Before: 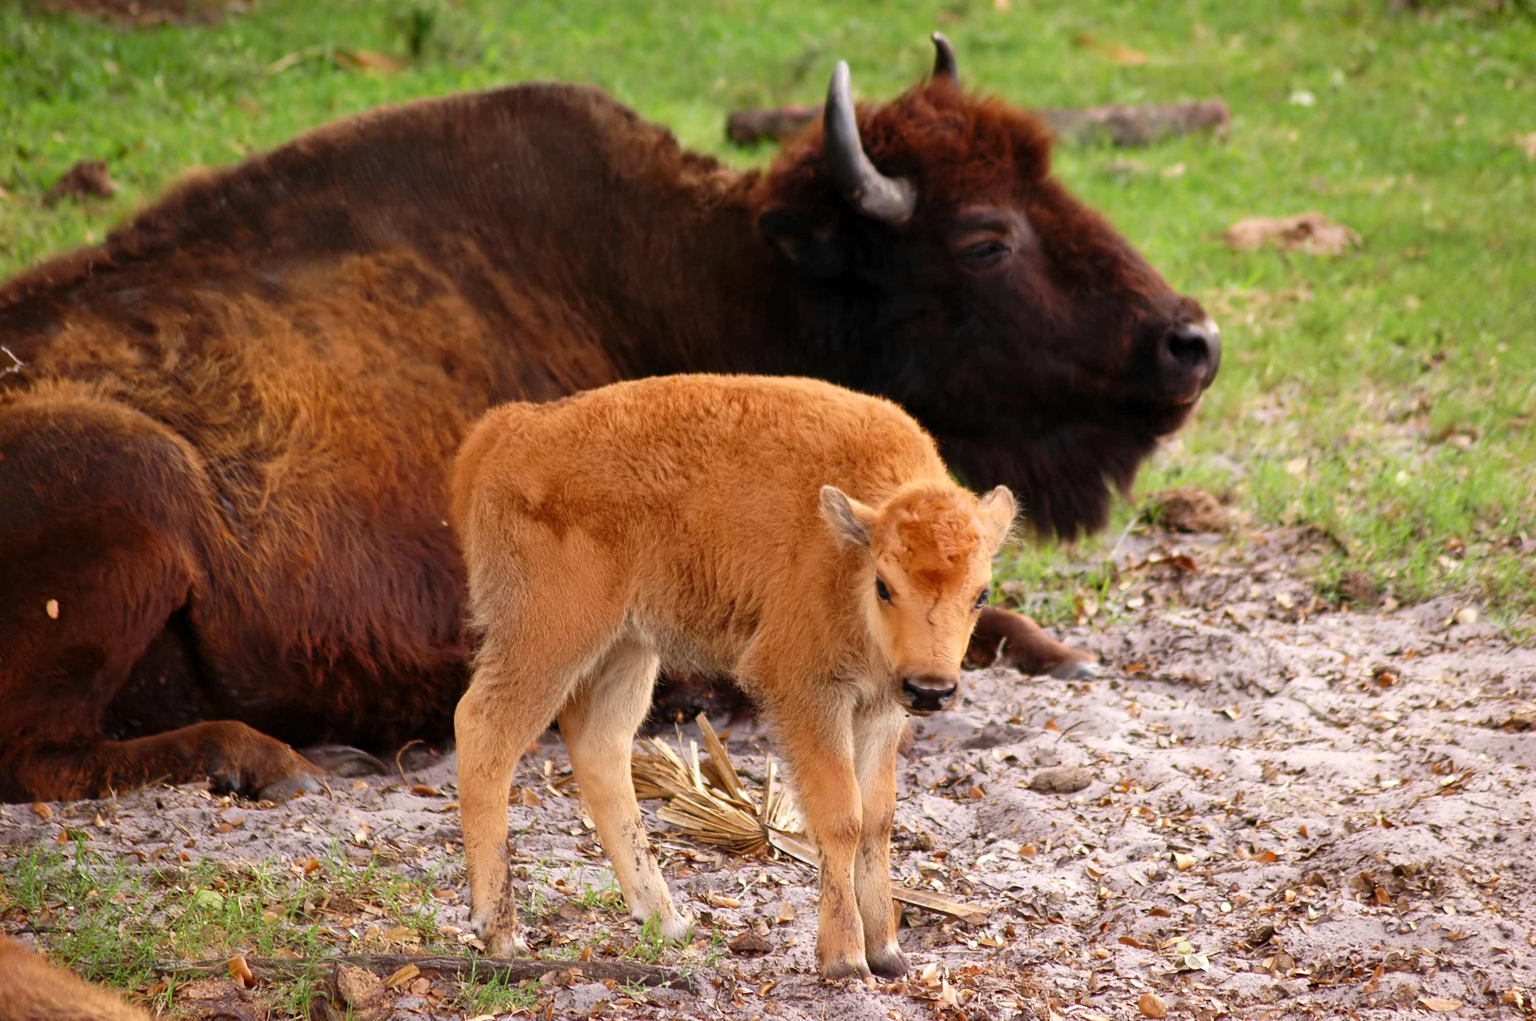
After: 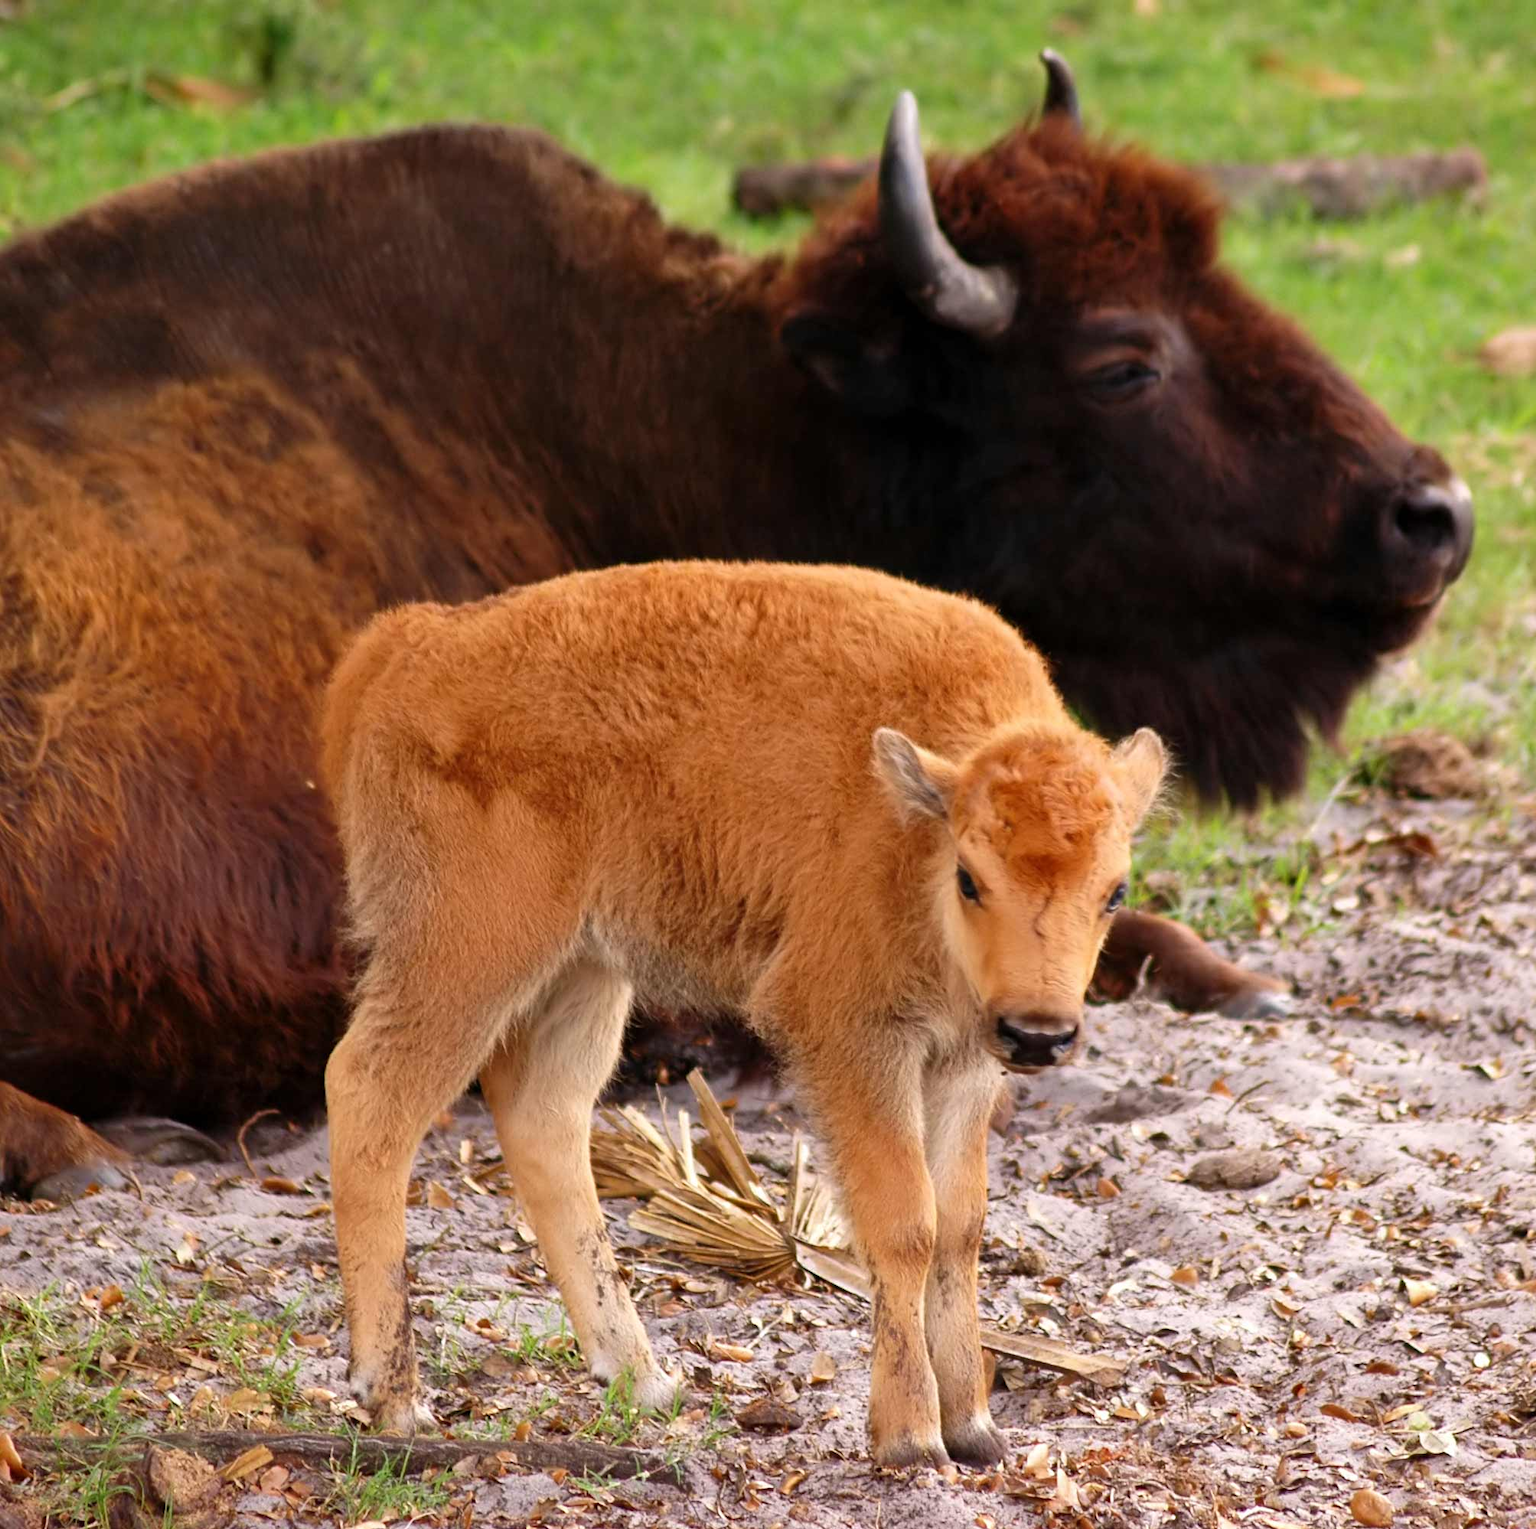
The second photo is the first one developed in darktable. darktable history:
crop and rotate: left 15.51%, right 17.745%
base curve: preserve colors none
shadows and highlights: shadows 2.51, highlights -17.29, soften with gaussian
